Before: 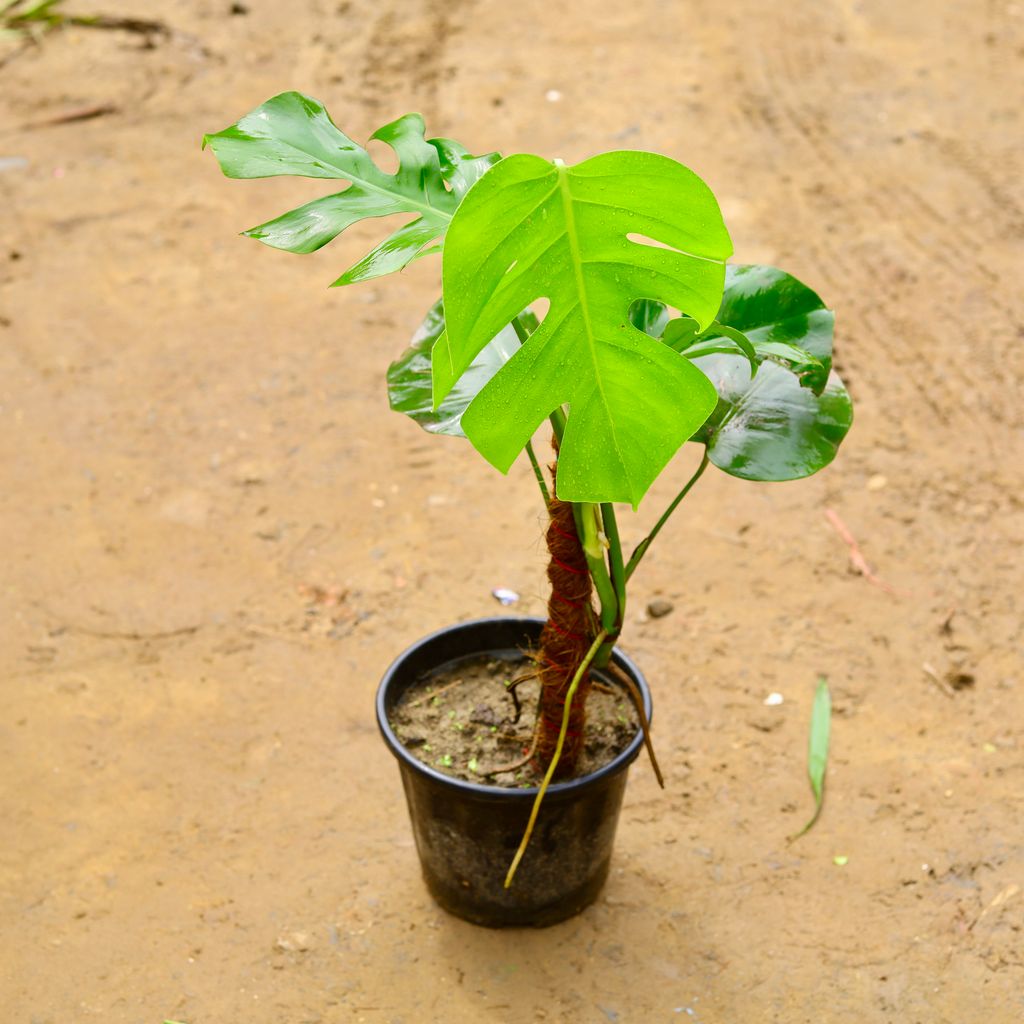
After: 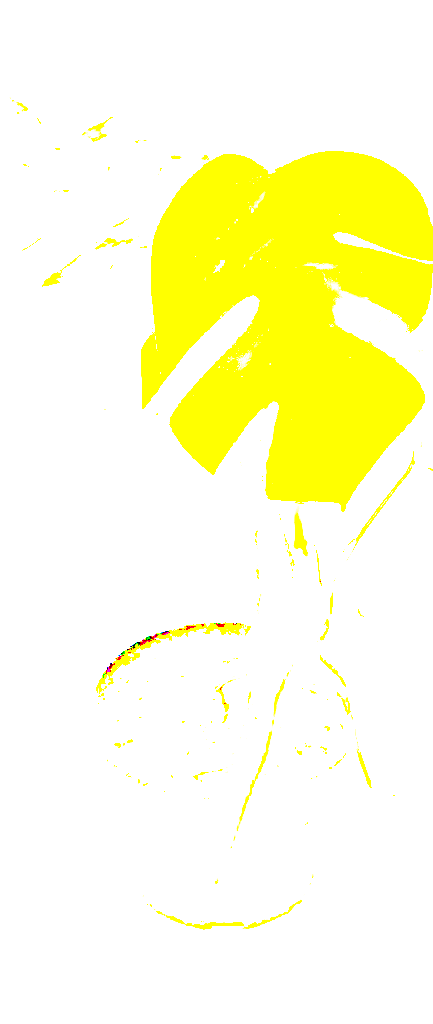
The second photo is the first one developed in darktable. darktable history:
haze removal: adaptive false
exposure: exposure 7.992 EV, compensate highlight preservation false
crop: left 28.598%, right 29.072%
sharpen: on, module defaults
local contrast: detail 130%
tone equalizer: -8 EV -0.726 EV, -7 EV -0.708 EV, -6 EV -0.61 EV, -5 EV -0.374 EV, -3 EV 0.404 EV, -2 EV 0.6 EV, -1 EV 0.693 EV, +0 EV 0.725 EV
